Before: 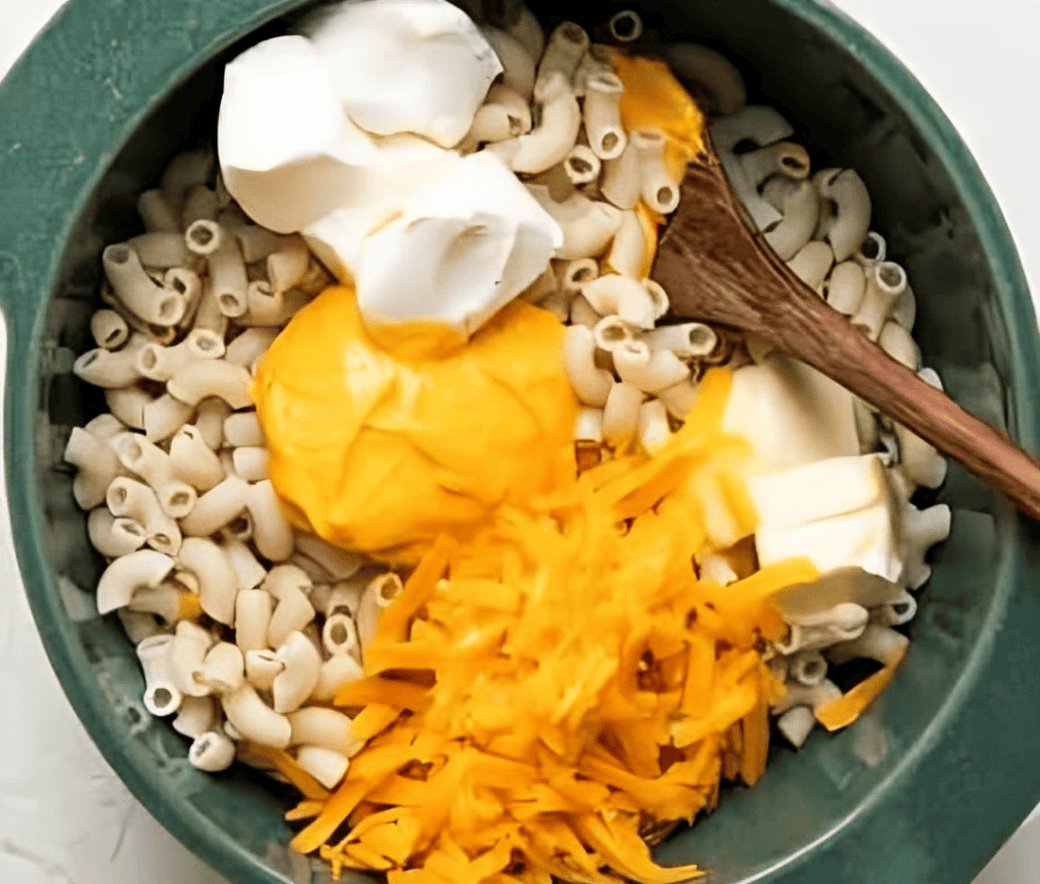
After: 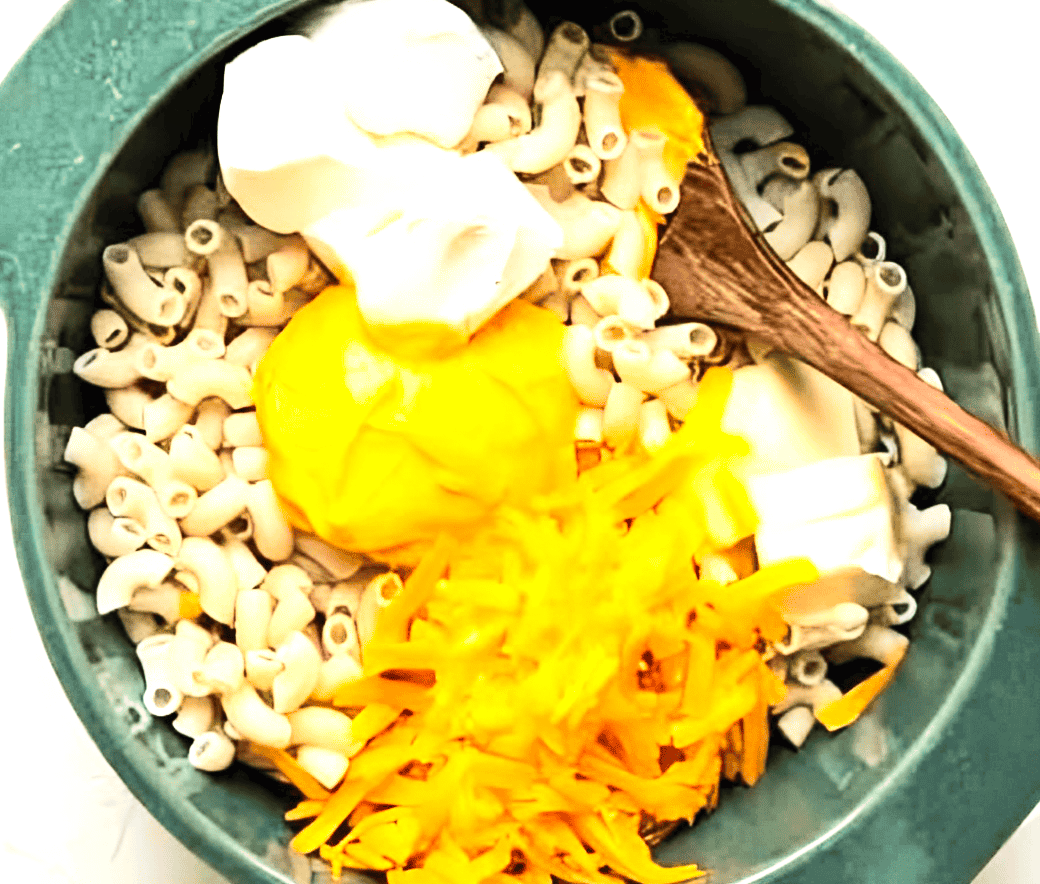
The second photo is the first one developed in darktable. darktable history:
local contrast: mode bilateral grid, contrast 100, coarseness 100, detail 94%, midtone range 0.2
contrast brightness saturation: contrast 0.2, brightness 0.16, saturation 0.22
tone equalizer: -8 EV -0.417 EV, -7 EV -0.389 EV, -6 EV -0.333 EV, -5 EV -0.222 EV, -3 EV 0.222 EV, -2 EV 0.333 EV, -1 EV 0.389 EV, +0 EV 0.417 EV, edges refinement/feathering 500, mask exposure compensation -1.57 EV, preserve details no
exposure: exposure 0.648 EV, compensate highlight preservation false
